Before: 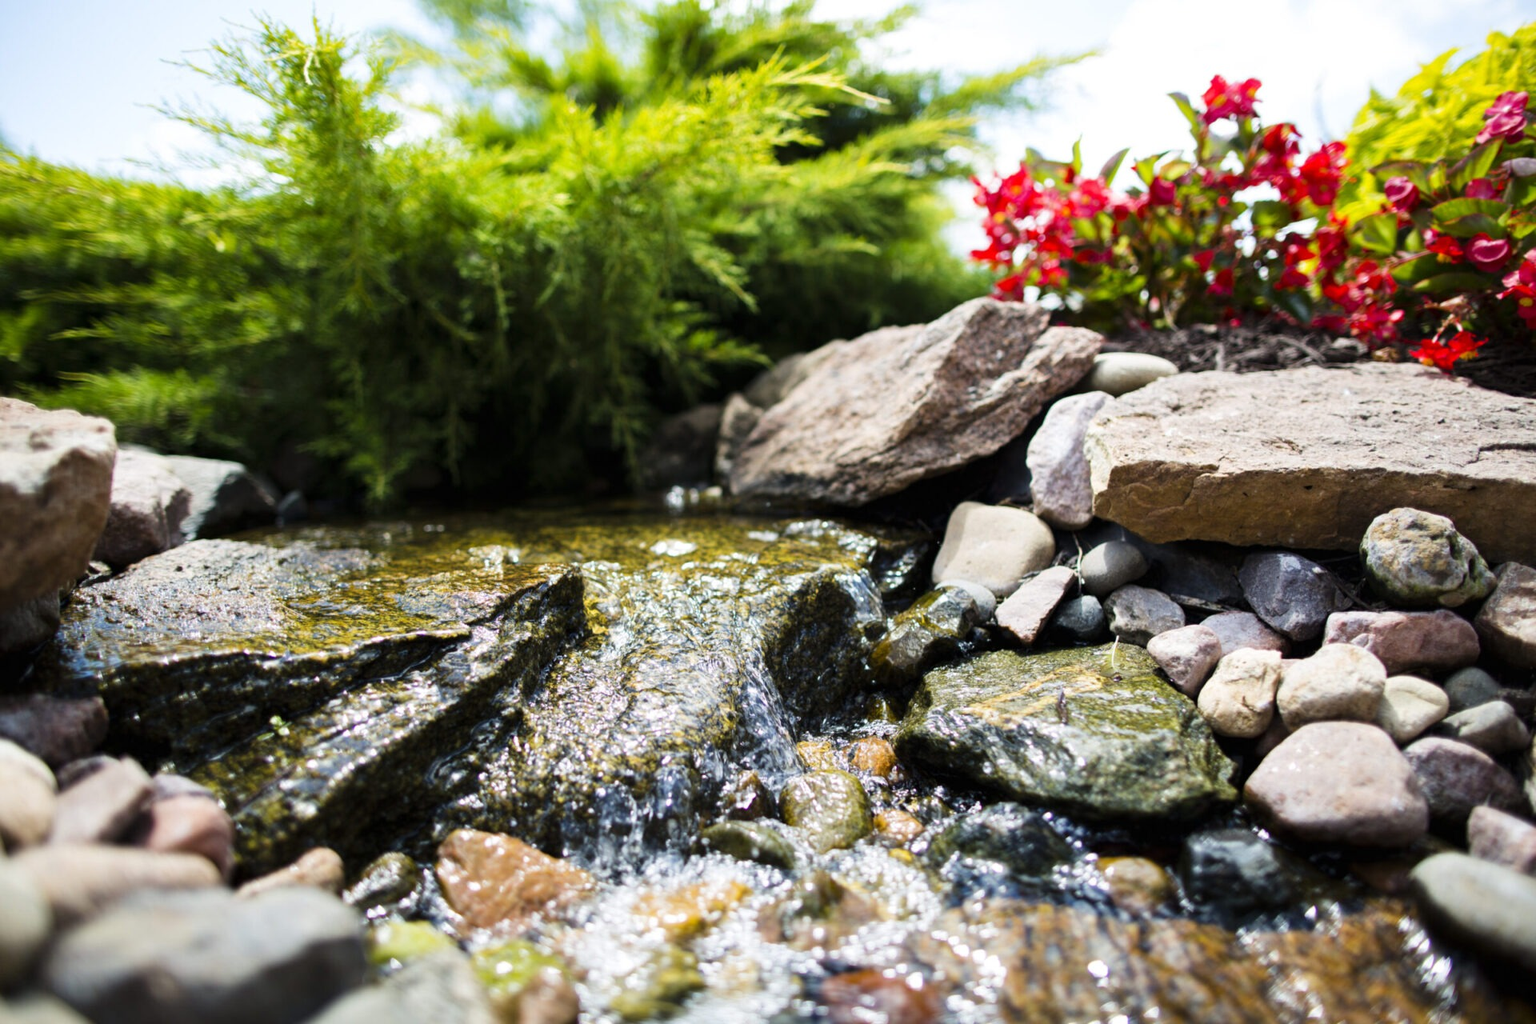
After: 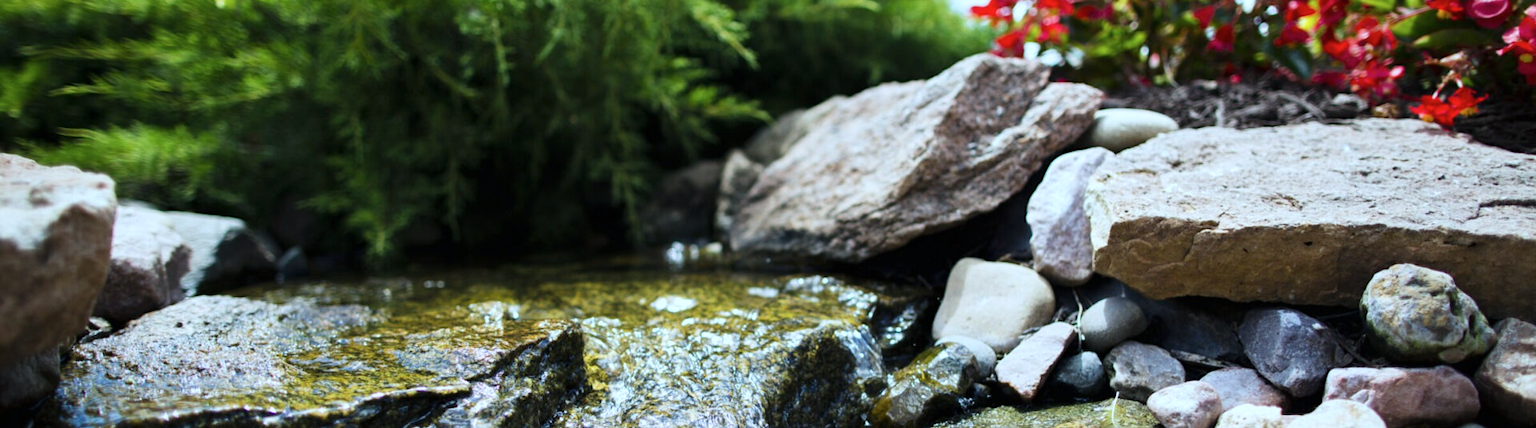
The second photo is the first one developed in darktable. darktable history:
color calibration: illuminant F (fluorescent), F source F9 (Cool White Deluxe 4150 K) – high CRI, x 0.374, y 0.373, temperature 4158.34 K
crop and rotate: top 23.84%, bottom 34.294%
